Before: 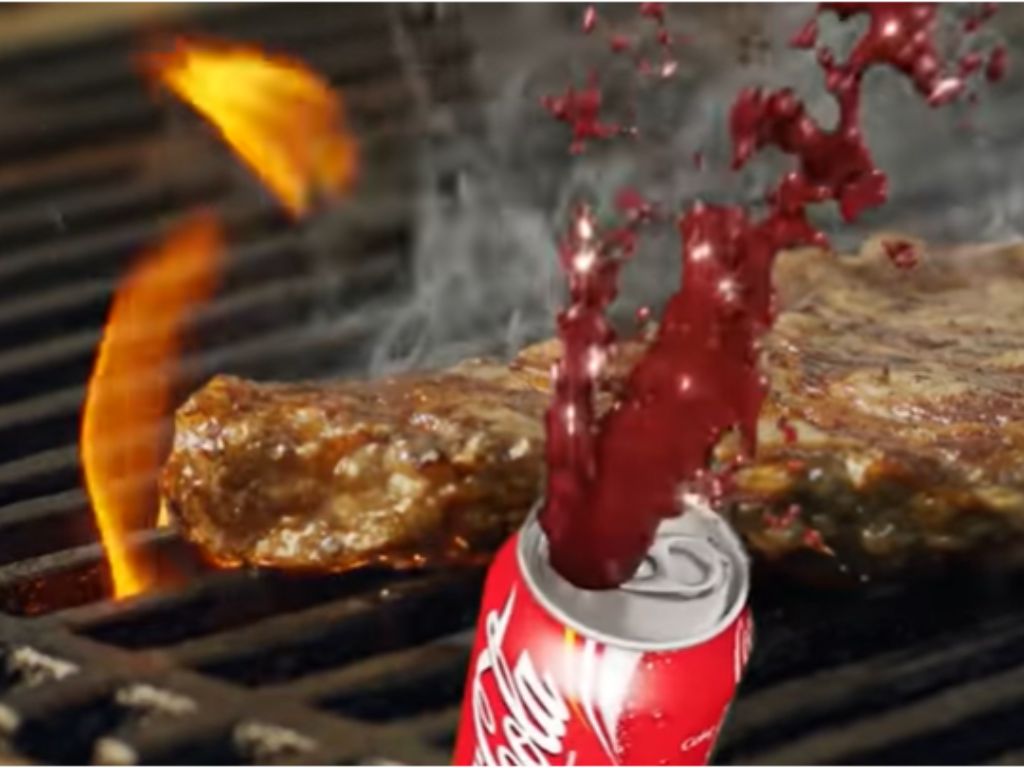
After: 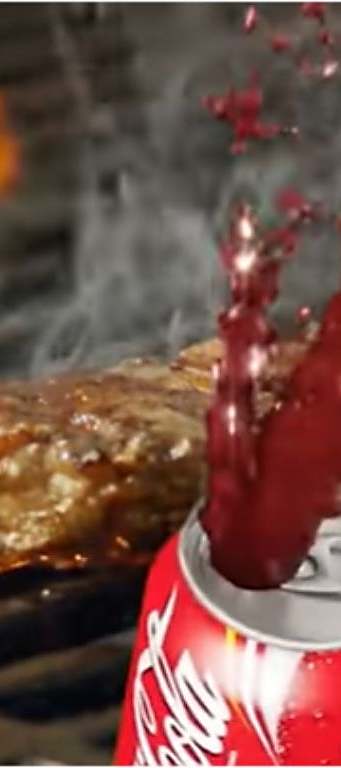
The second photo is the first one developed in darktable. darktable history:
crop: left 33.113%, right 33.553%
sharpen: radius 1.421, amount 1.266, threshold 0.621
